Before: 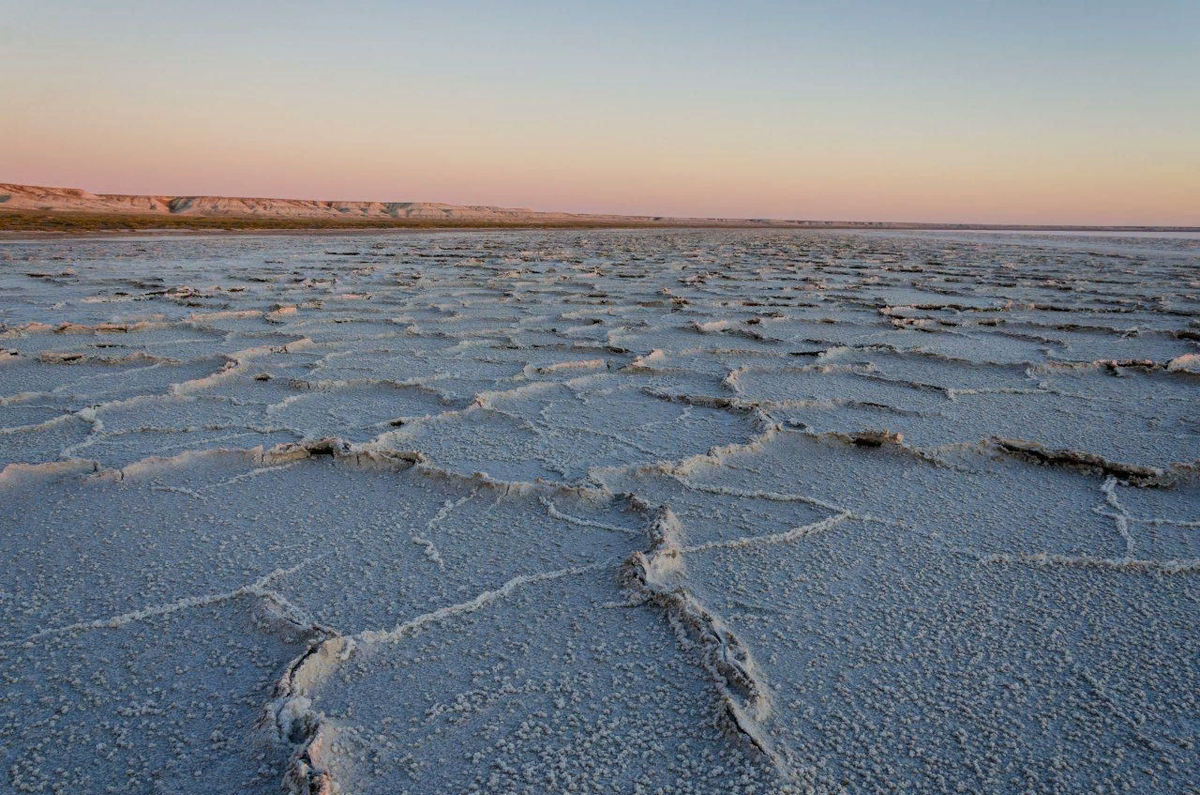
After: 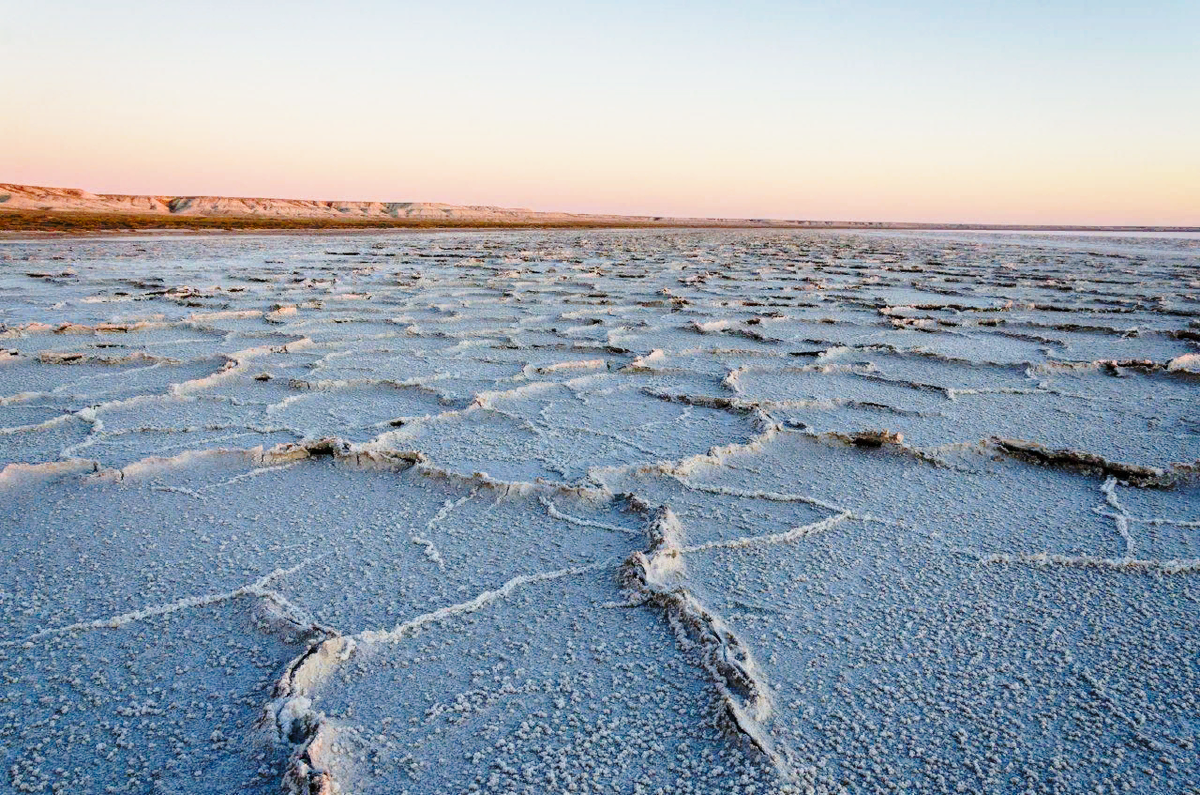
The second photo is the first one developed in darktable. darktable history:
color balance: contrast 10%
base curve: curves: ch0 [(0, 0) (0.028, 0.03) (0.121, 0.232) (0.46, 0.748) (0.859, 0.968) (1, 1)], preserve colors none
